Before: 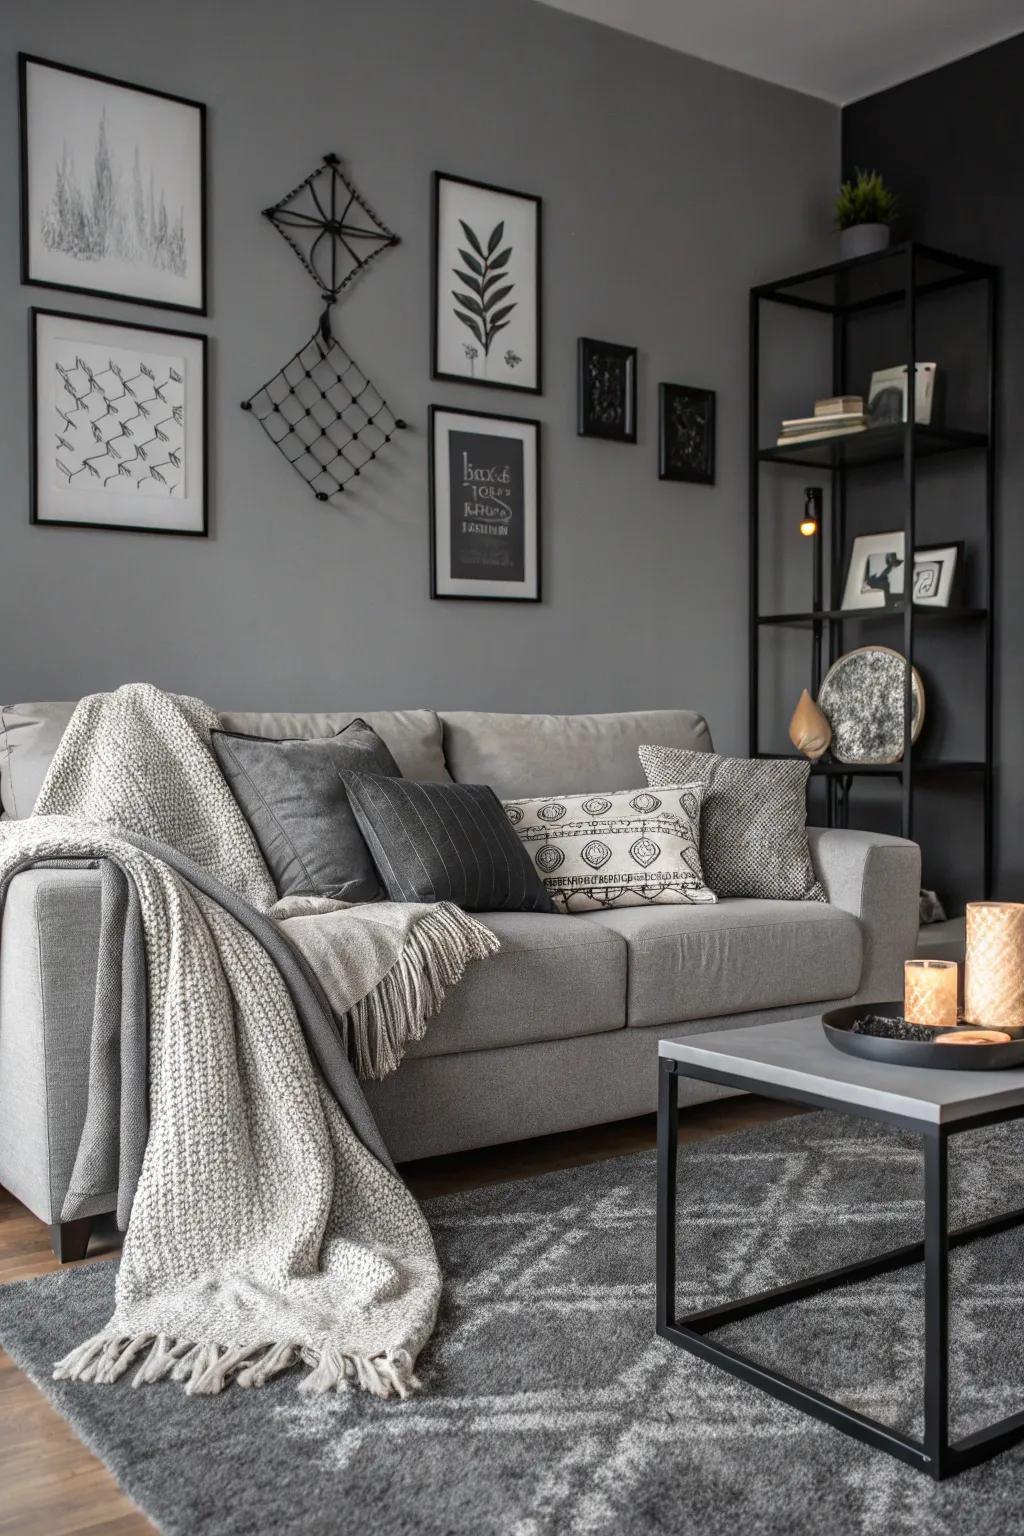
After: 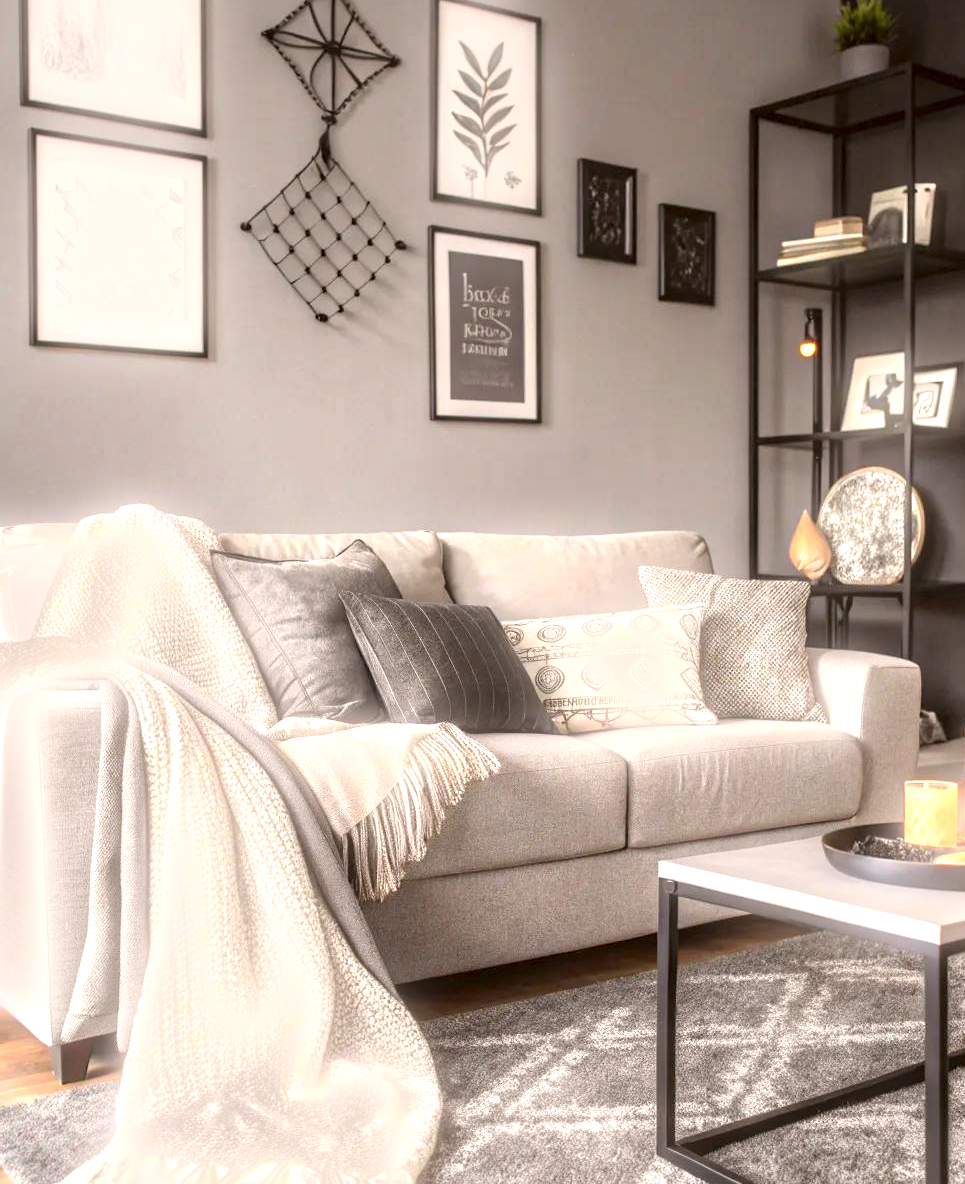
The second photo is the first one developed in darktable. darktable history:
color correction: highlights a* 6.27, highlights b* 8.19, shadows a* 5.94, shadows b* 7.23, saturation 0.9
crop and rotate: angle 0.03°, top 11.643%, right 5.651%, bottom 11.189%
bloom: size 5%, threshold 95%, strength 15%
exposure: black level correction 0, exposure 1.45 EV, compensate exposure bias true, compensate highlight preservation false
